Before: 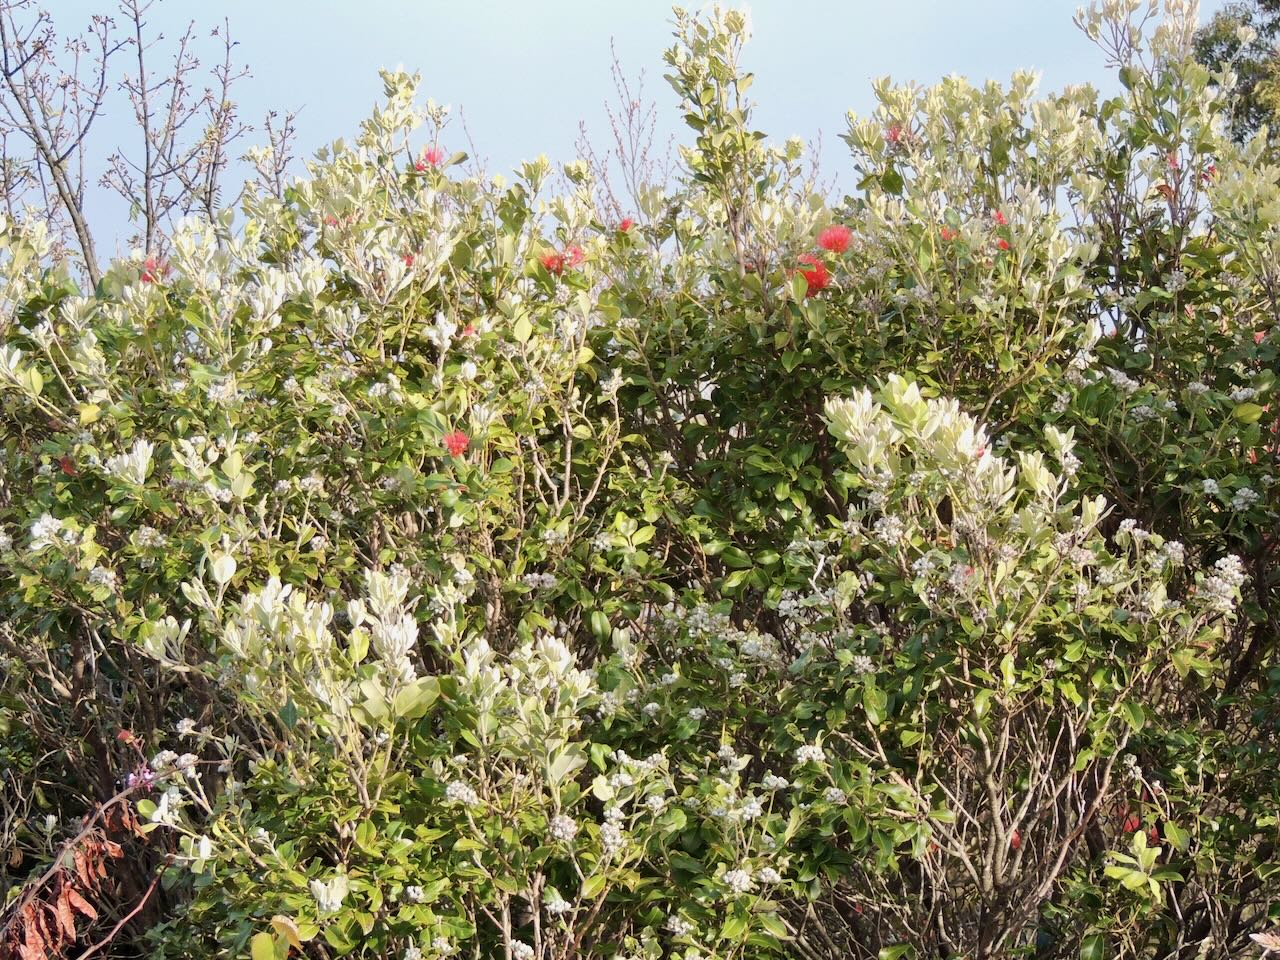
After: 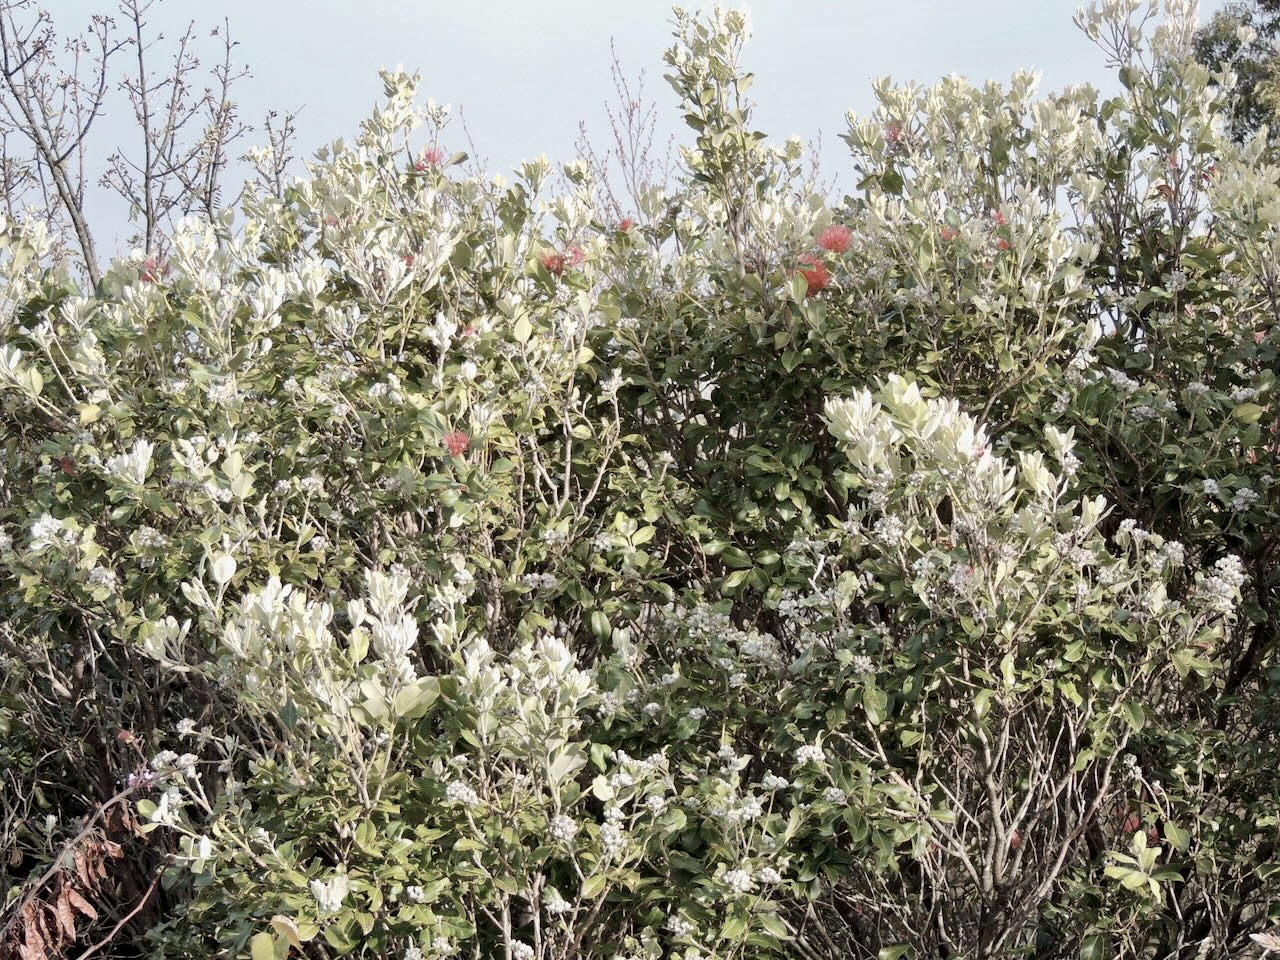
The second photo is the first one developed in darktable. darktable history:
local contrast: mode bilateral grid, contrast 19, coarseness 50, detail 120%, midtone range 0.2
color correction: highlights b* -0.043, saturation 0.517
